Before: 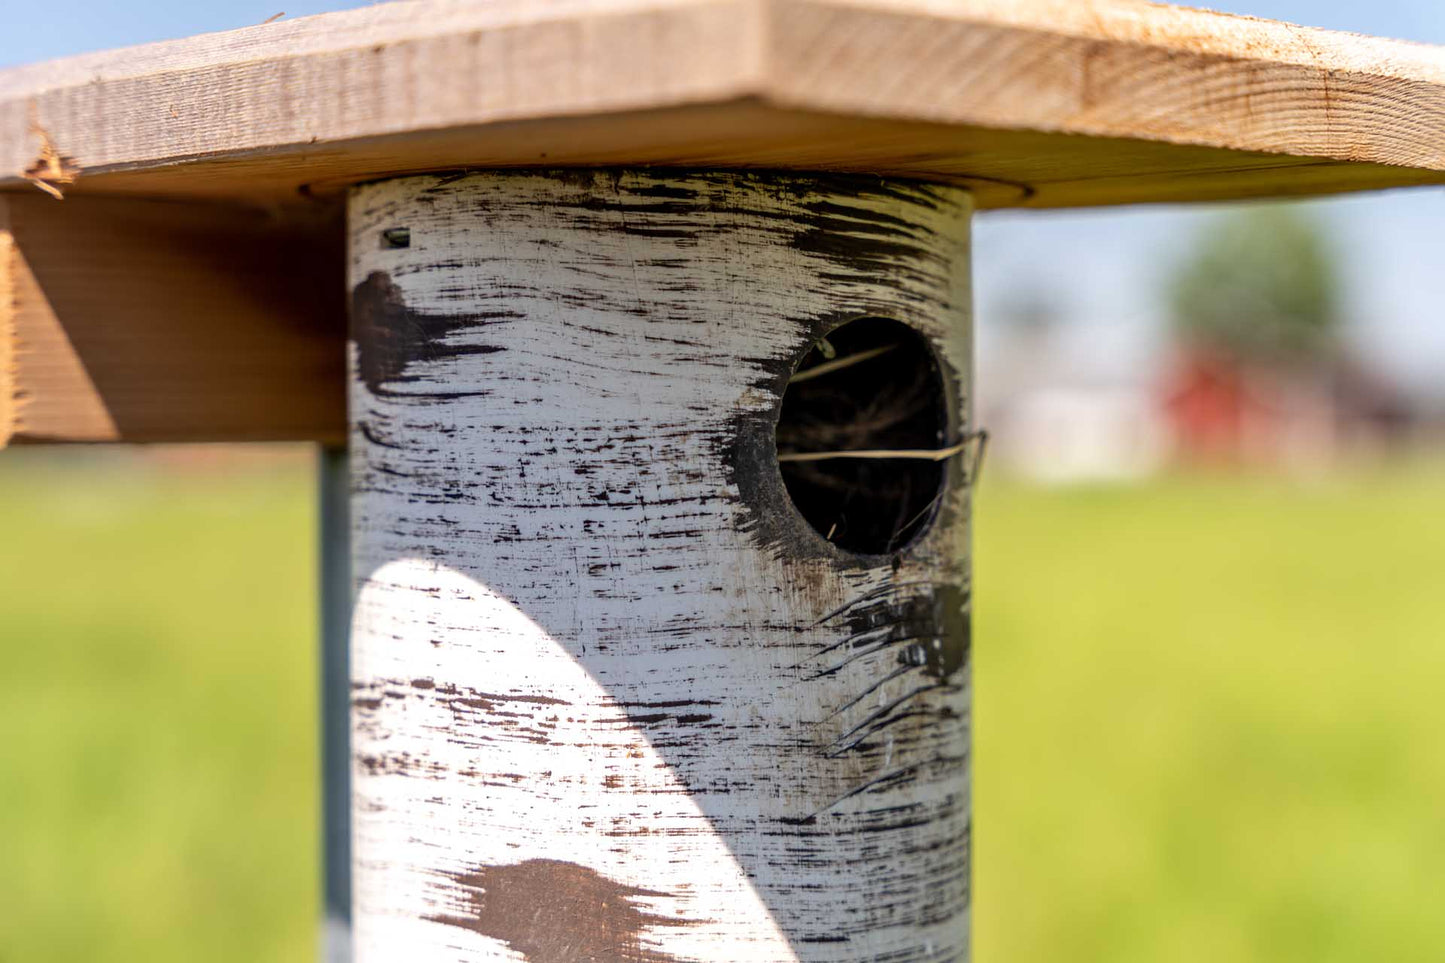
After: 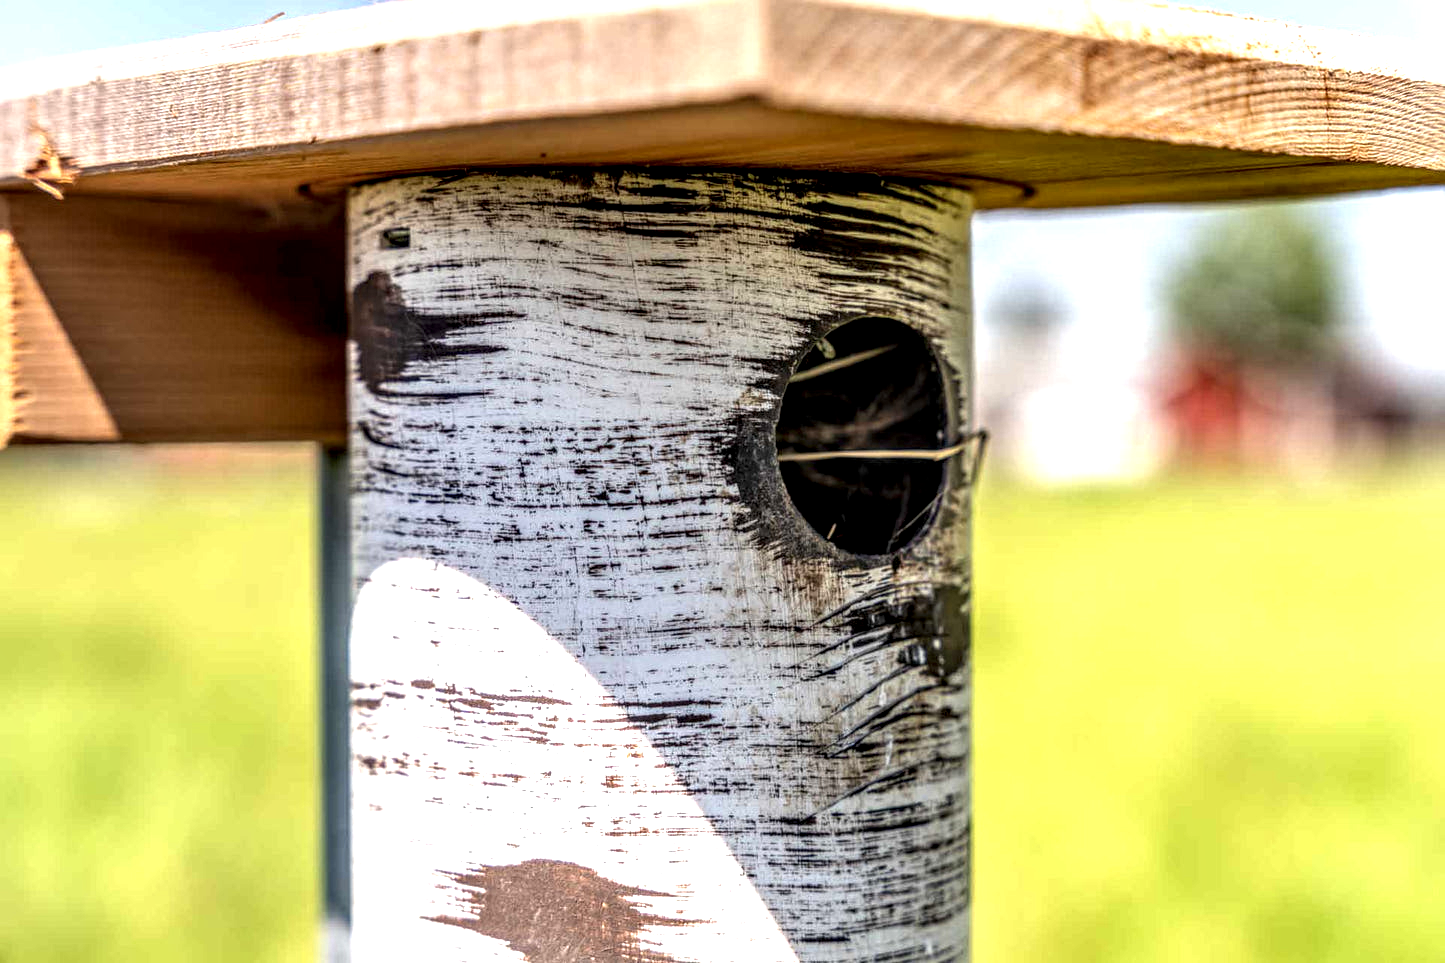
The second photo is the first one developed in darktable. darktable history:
local contrast: highlights 12%, shadows 38%, detail 183%, midtone range 0.471
exposure: black level correction 0, exposure 0.7 EV, compensate exposure bias true, compensate highlight preservation false
